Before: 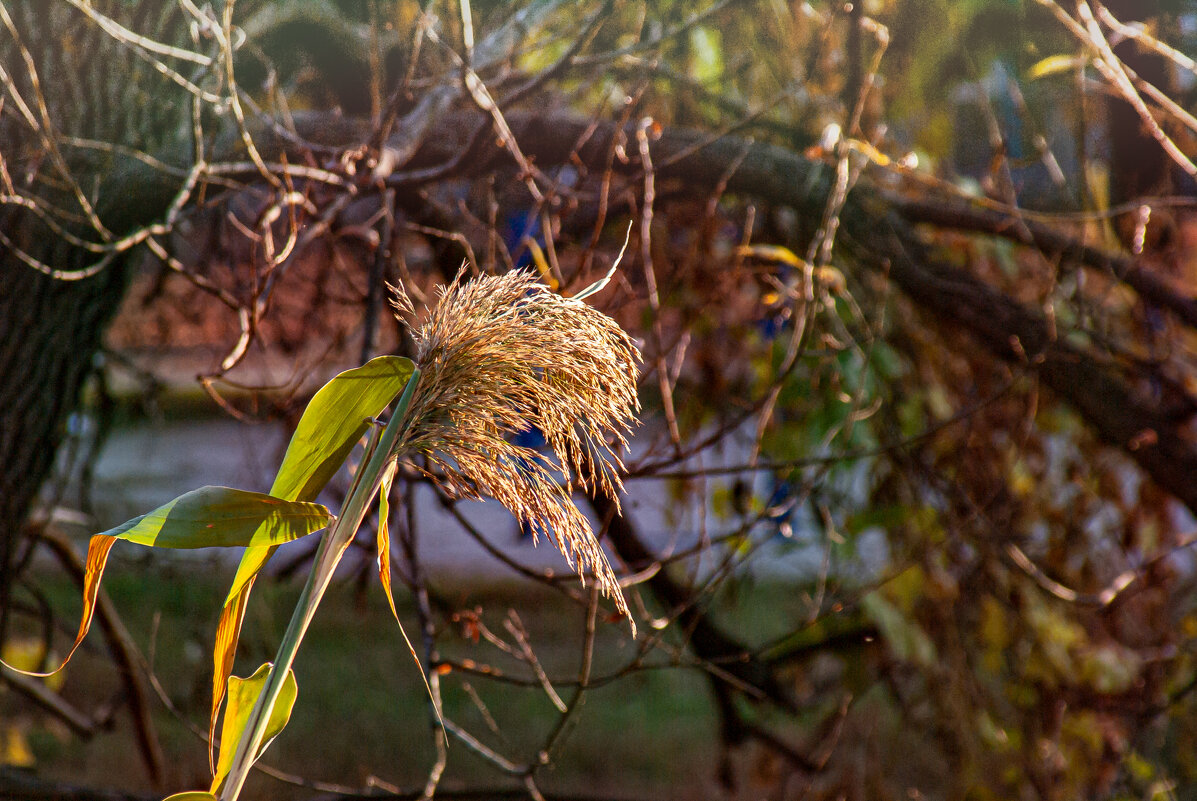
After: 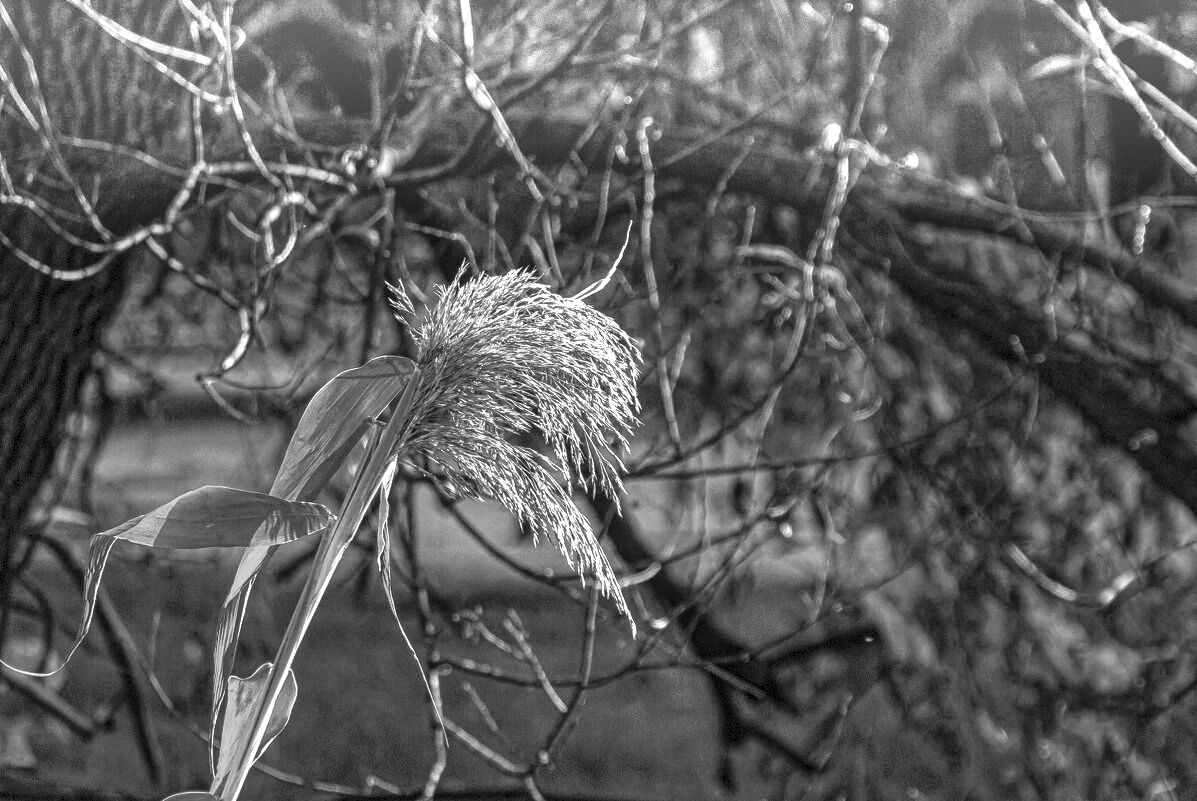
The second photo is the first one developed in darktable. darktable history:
contrast equalizer: y [[0.439, 0.44, 0.442, 0.457, 0.493, 0.498], [0.5 ×6], [0.5 ×6], [0 ×6], [0 ×6]]
shadows and highlights: shadows 32.83, highlights -47.7, soften with gaussian
local contrast: highlights 99%, shadows 86%, detail 160%, midtone range 0.2
monochrome: a 0, b 0, size 0.5, highlights 0.57
exposure: black level correction 0, exposure 0.9 EV, compensate exposure bias true, compensate highlight preservation false
